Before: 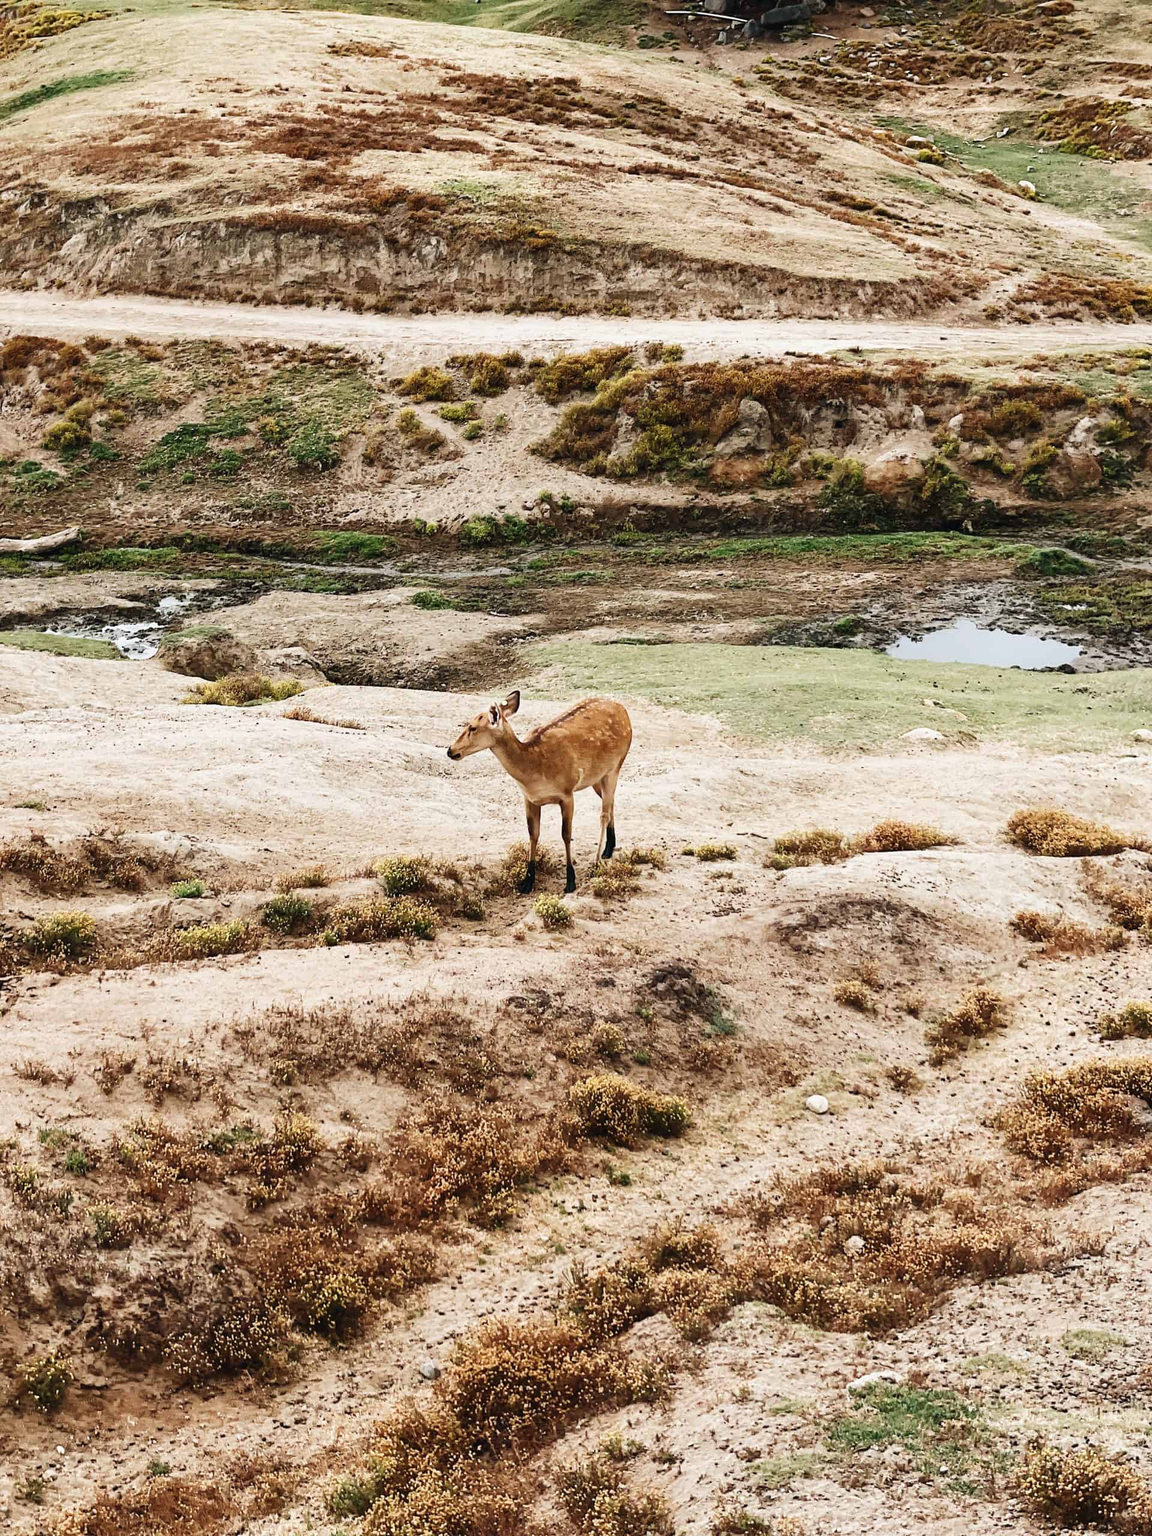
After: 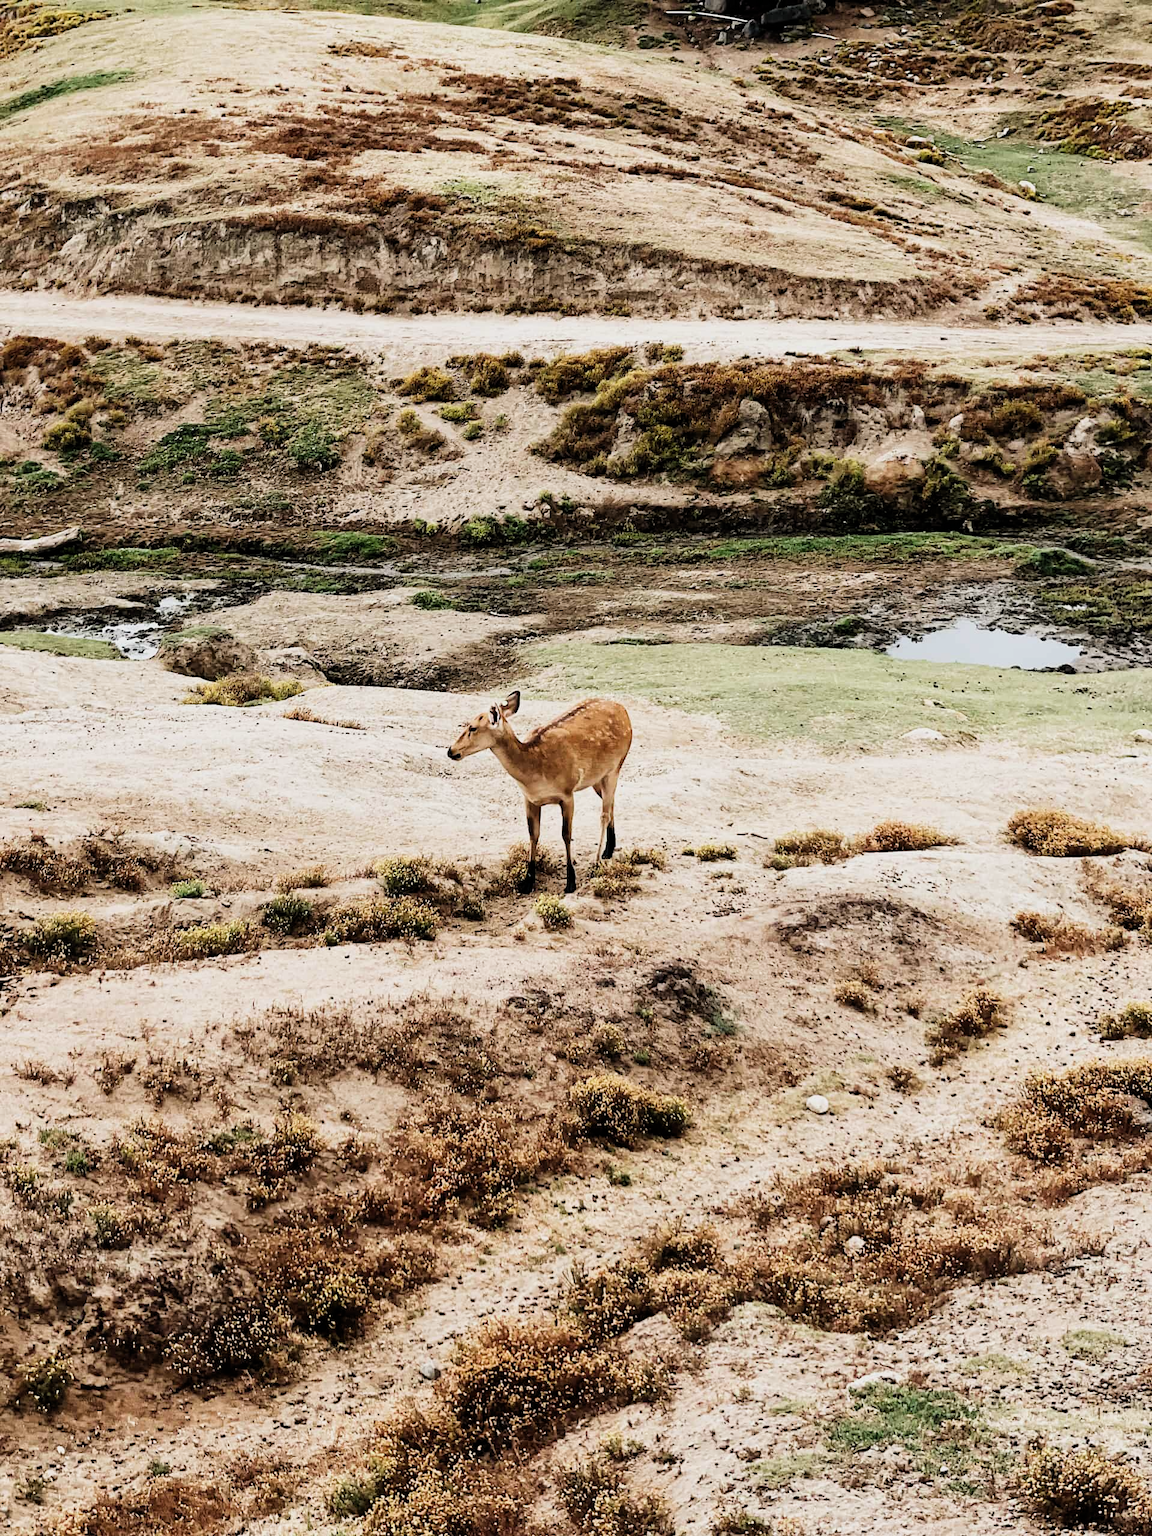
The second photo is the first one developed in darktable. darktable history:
filmic rgb: black relative exposure -5.13 EV, white relative exposure 3.19 EV, threshold 2.98 EV, hardness 3.43, contrast 1.189, highlights saturation mix -28.5%, contrast in shadows safe, enable highlight reconstruction true
